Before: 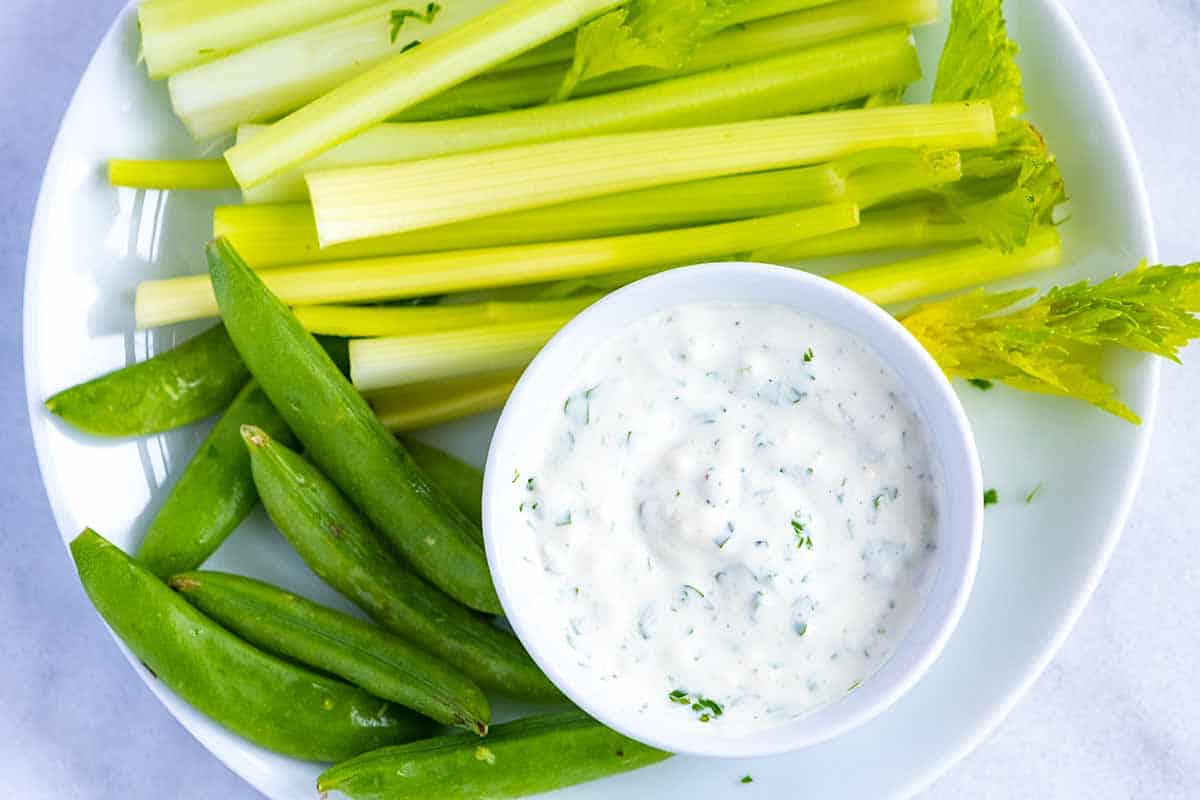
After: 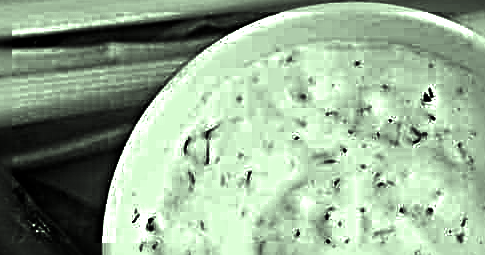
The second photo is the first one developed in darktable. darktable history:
crop: left 31.695%, top 32.587%, right 27.808%, bottom 35.514%
color correction: highlights a* -11.13, highlights b* 9.83, saturation 1.71
exposure: black level correction 0.002, compensate highlight preservation false
contrast brightness saturation: contrast 0.025, brightness -0.981, saturation -0.997
sharpen: radius 6.271, amount 1.806, threshold 0.24
